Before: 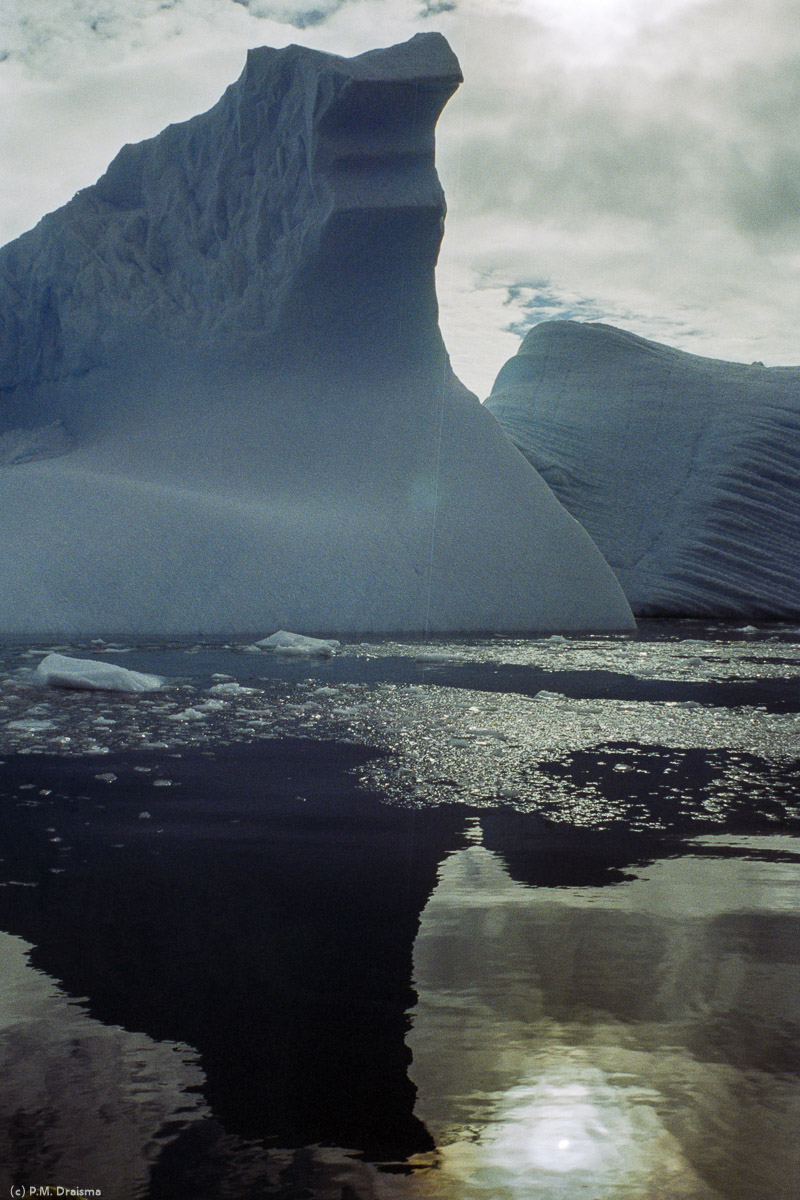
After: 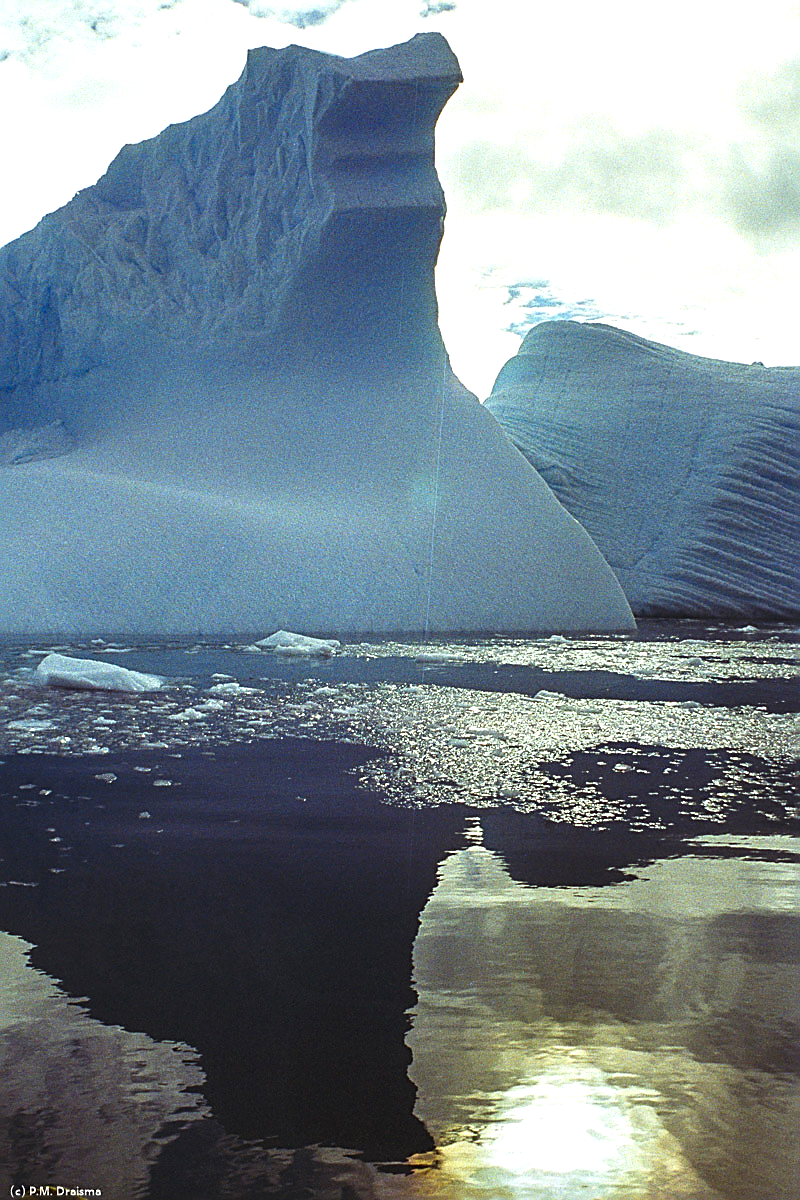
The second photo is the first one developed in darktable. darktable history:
exposure: black level correction -0.005, exposure 1.006 EV, compensate highlight preservation false
sharpen: amount 0.901
contrast brightness saturation: brightness -0.025, saturation 0.346
